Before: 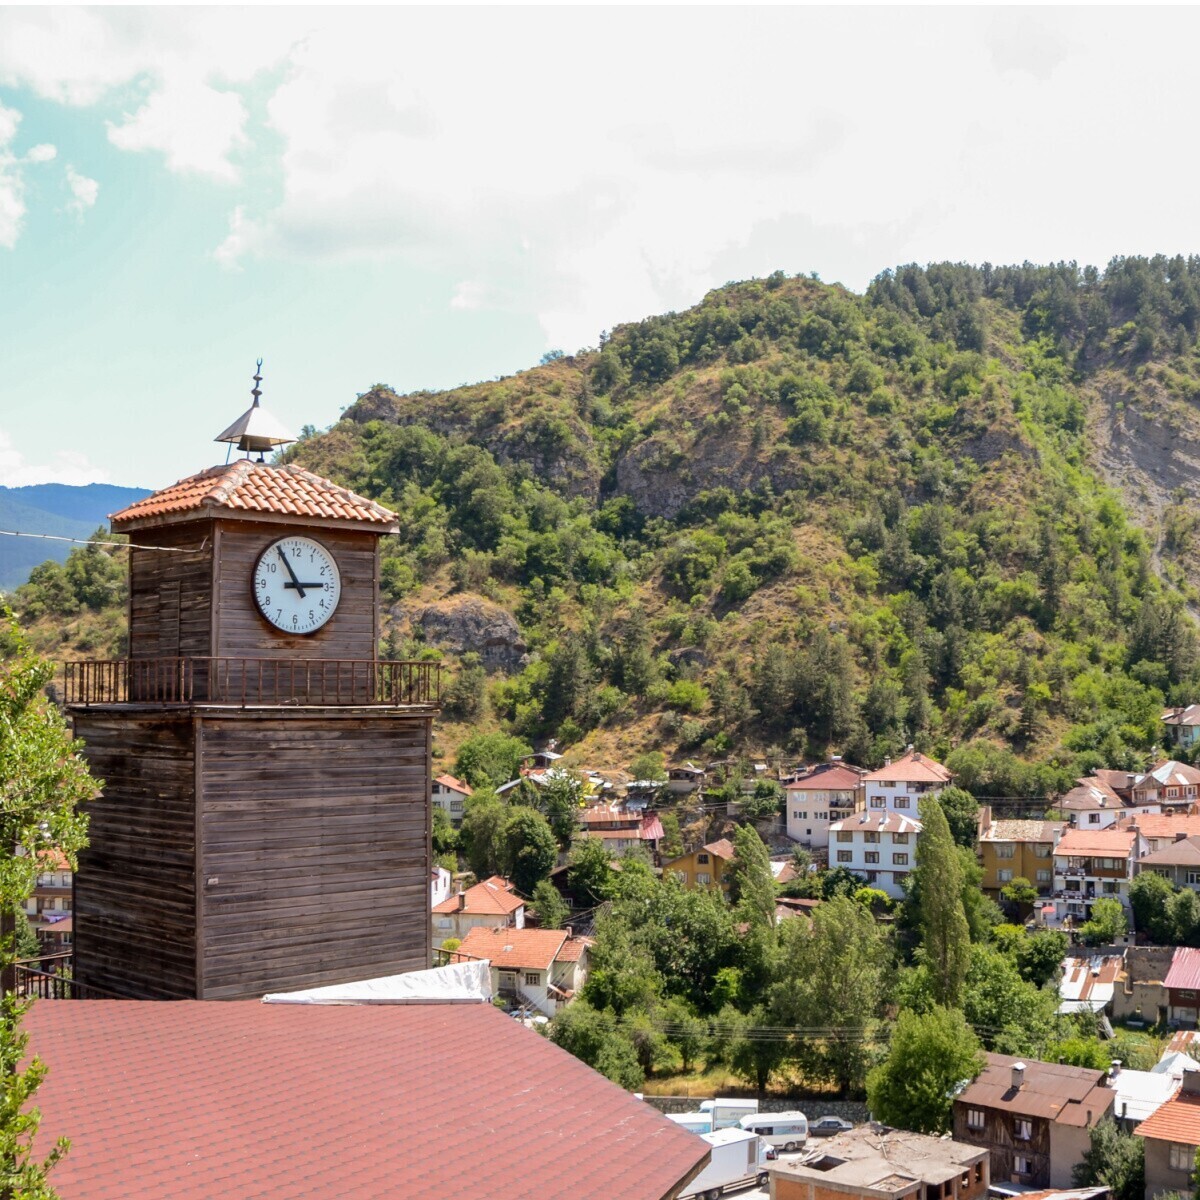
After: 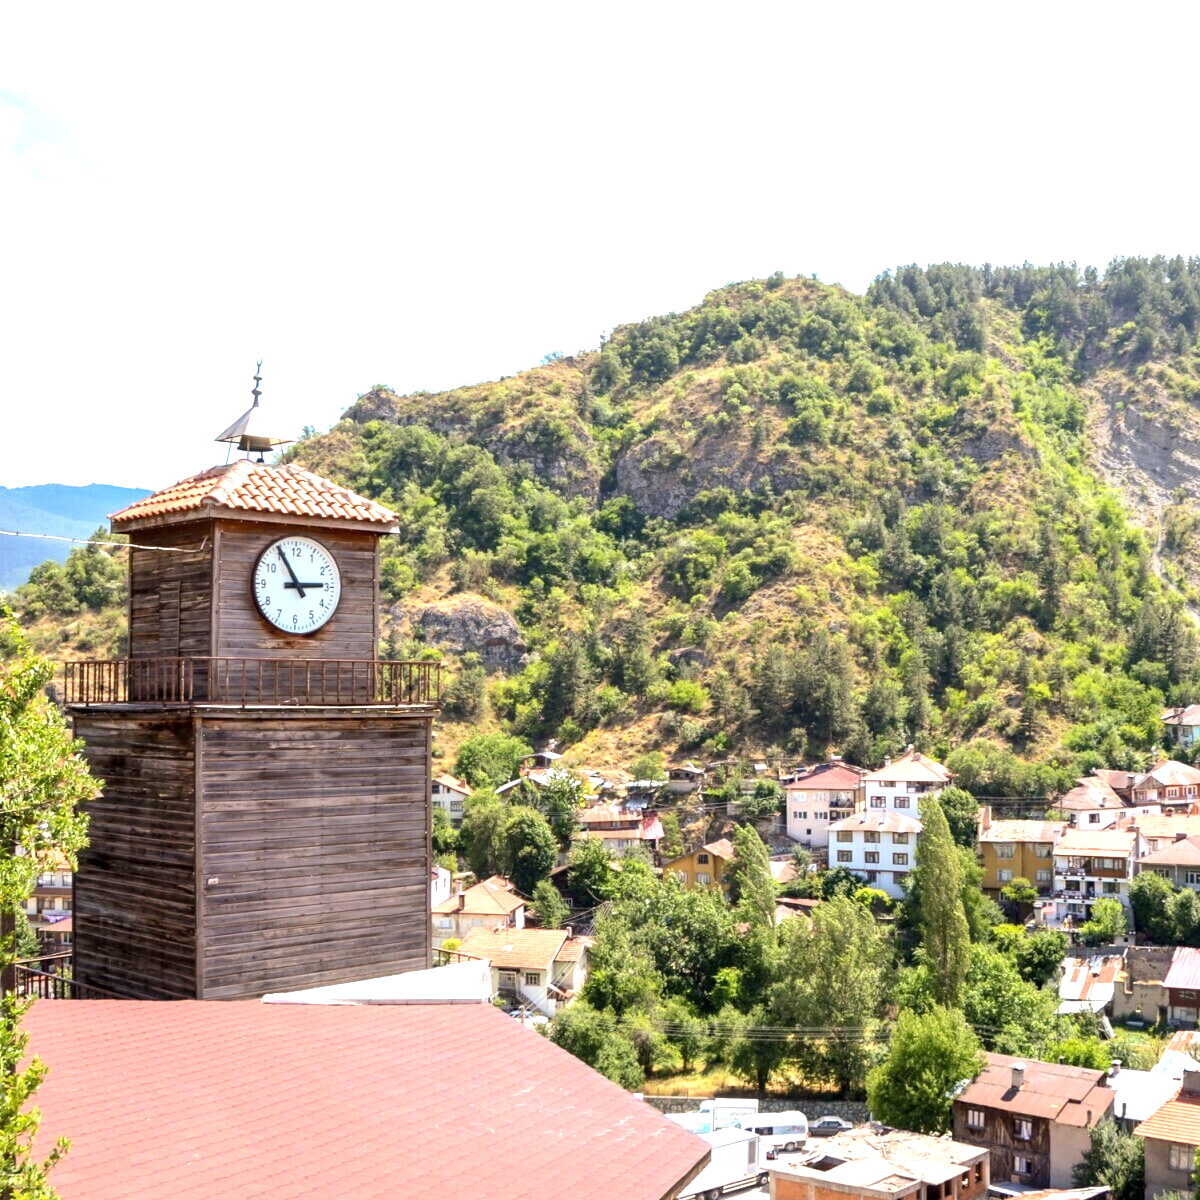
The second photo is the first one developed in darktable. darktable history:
exposure: black level correction 0, exposure 1.001 EV, compensate exposure bias true, compensate highlight preservation false
local contrast: highlights 100%, shadows 99%, detail 119%, midtone range 0.2
